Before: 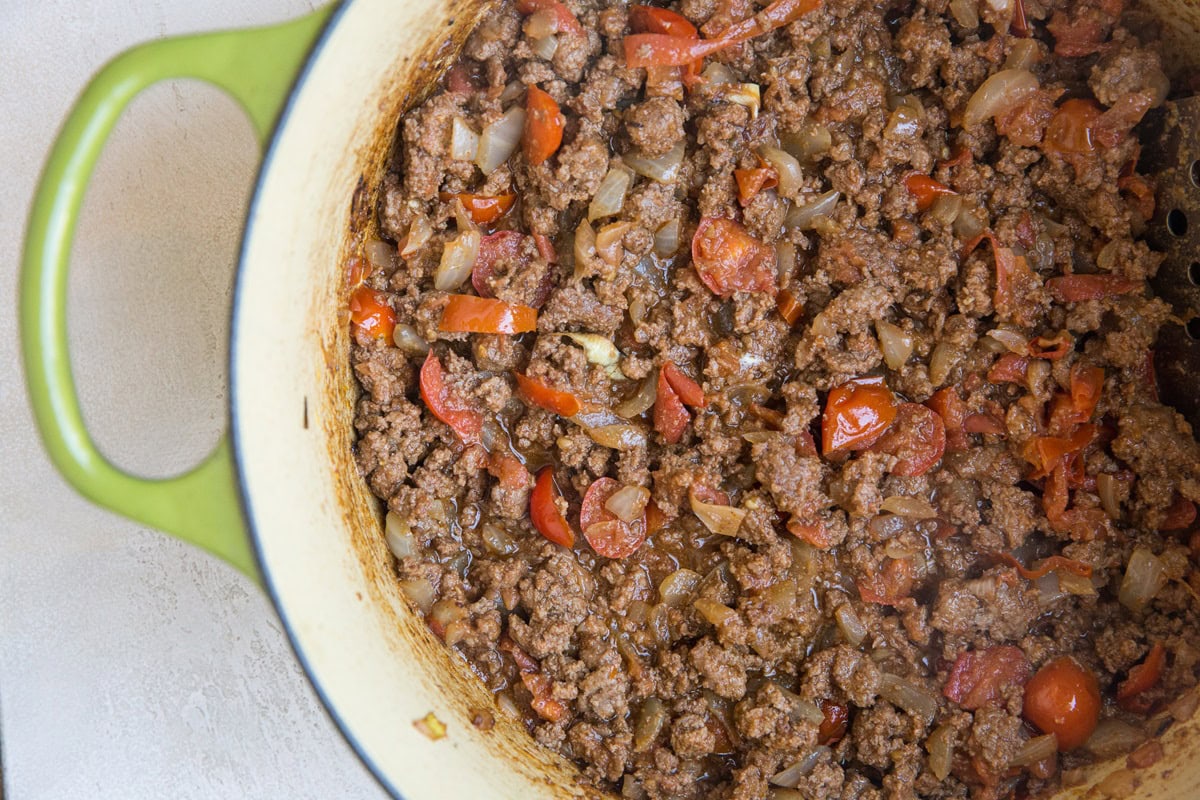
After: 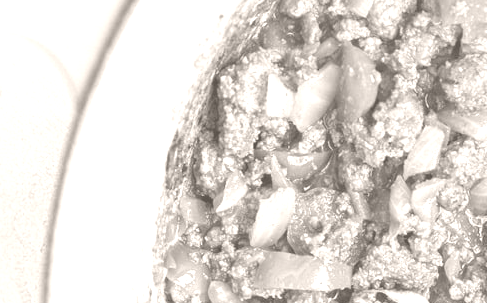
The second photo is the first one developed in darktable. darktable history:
crop: left 15.452%, top 5.459%, right 43.956%, bottom 56.62%
colorize: hue 34.49°, saturation 35.33%, source mix 100%, lightness 55%, version 1
